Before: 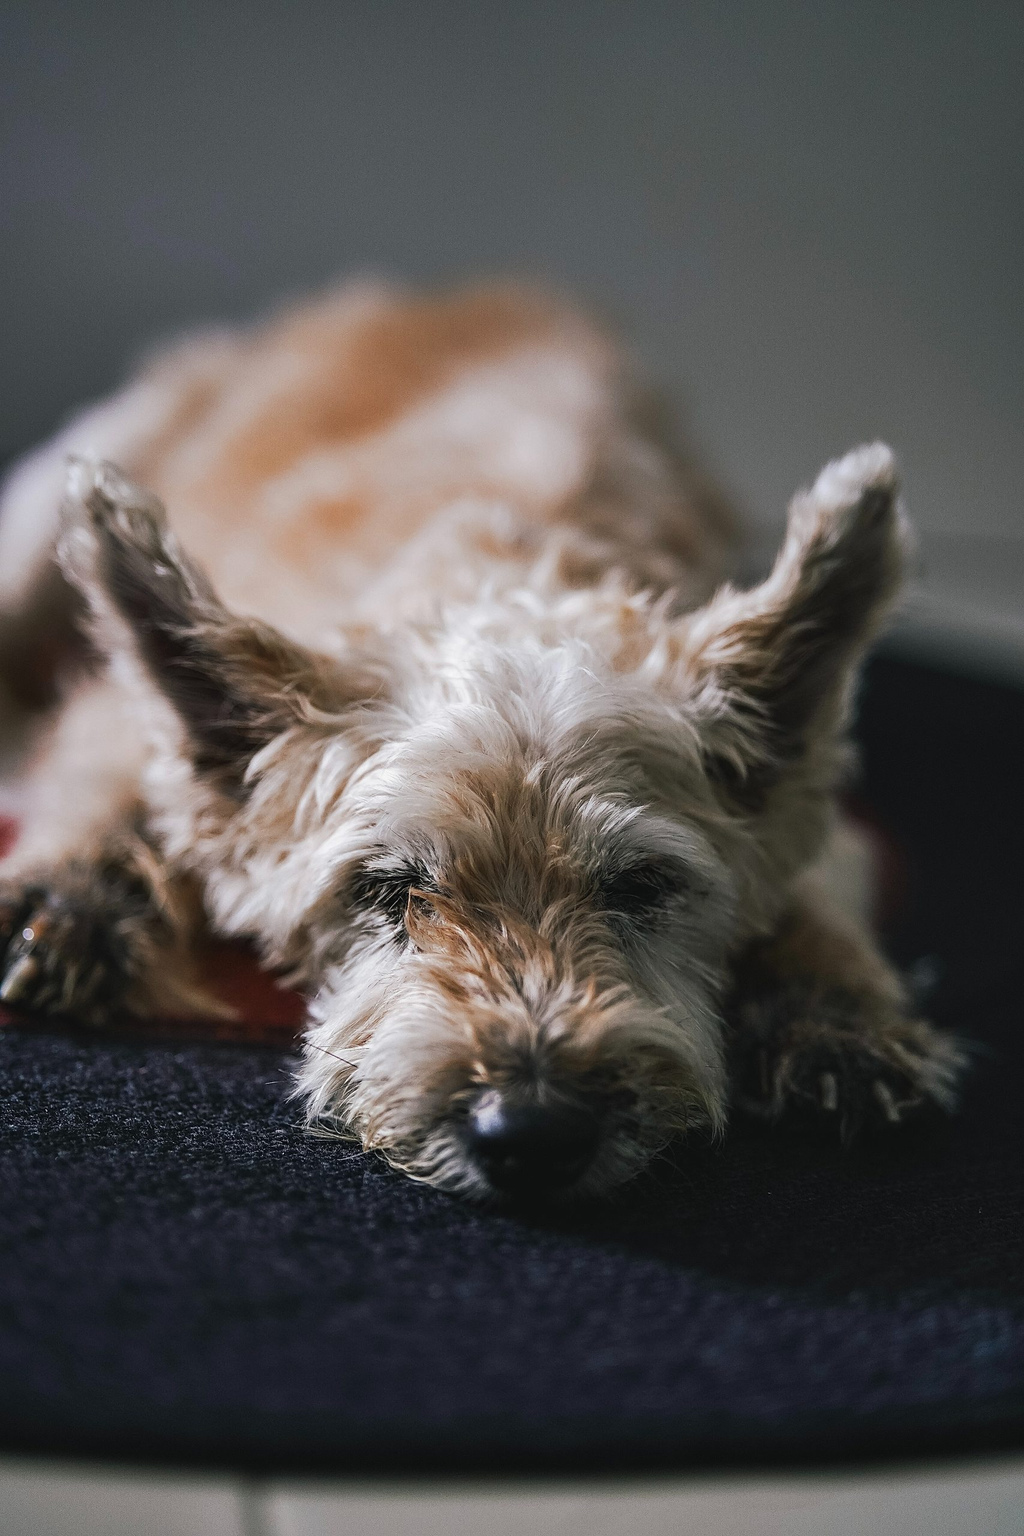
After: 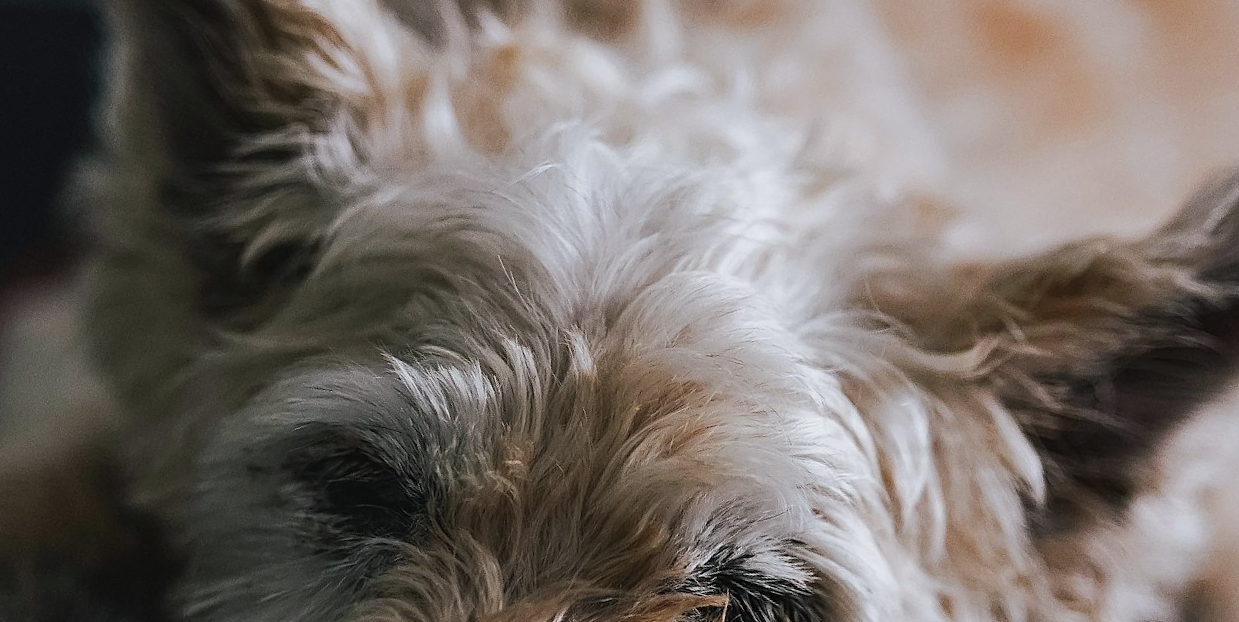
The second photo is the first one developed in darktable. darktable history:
white balance: red 0.982, blue 1.018
exposure: exposure -0.177 EV, compensate highlight preservation false
crop and rotate: angle 16.12°, top 30.835%, bottom 35.653%
